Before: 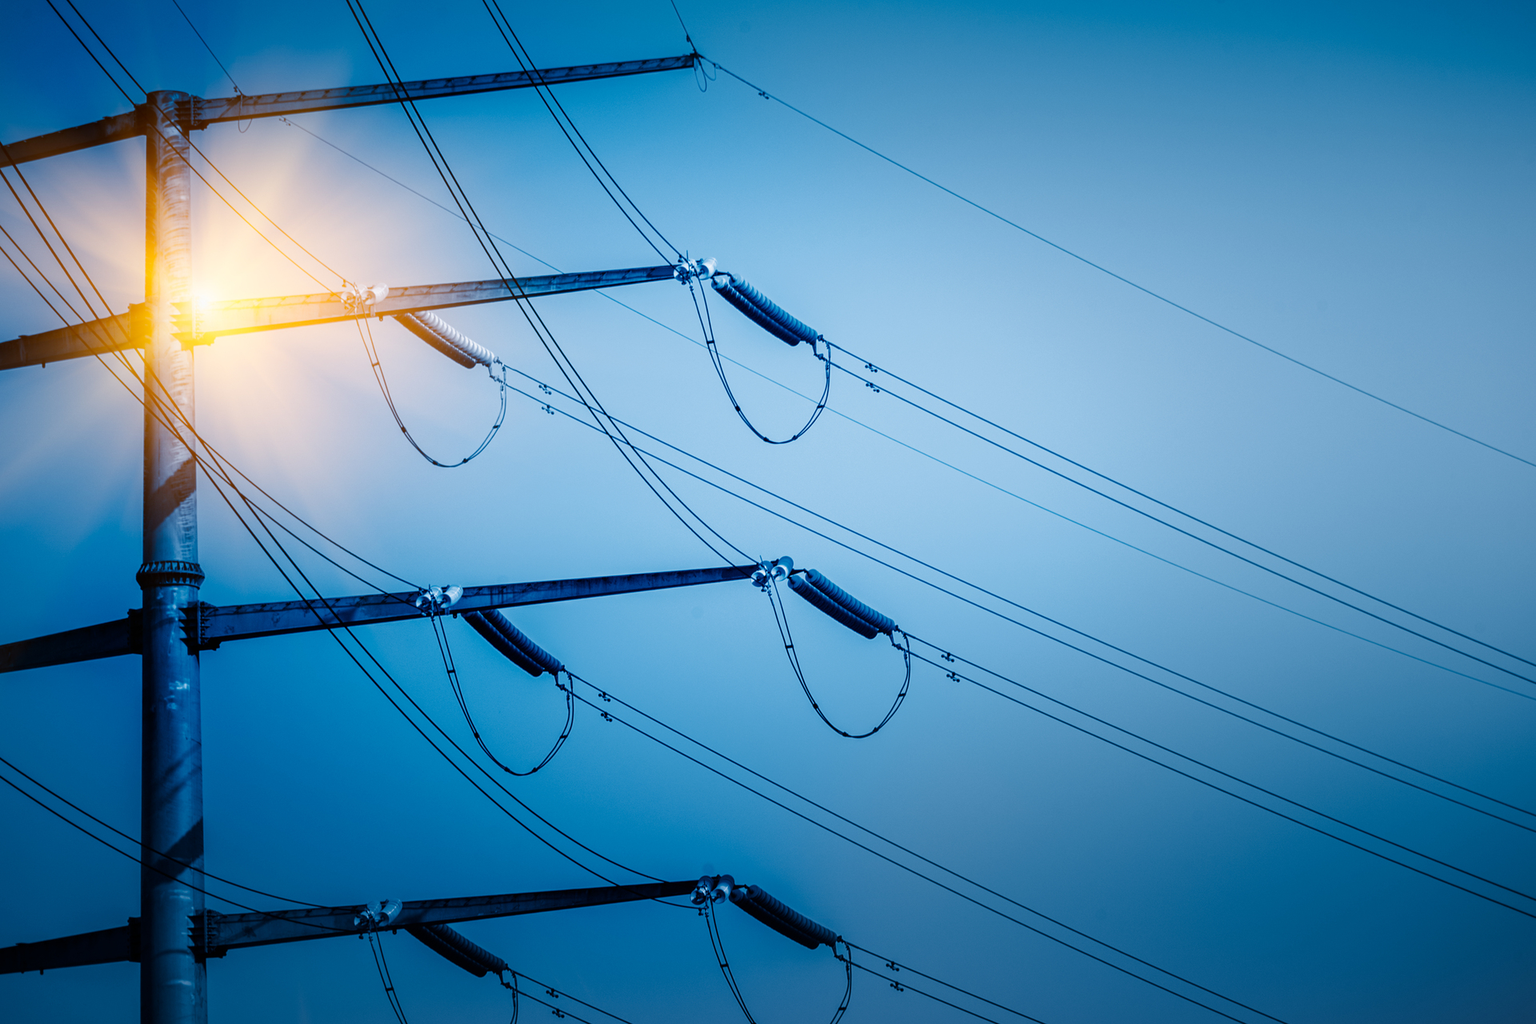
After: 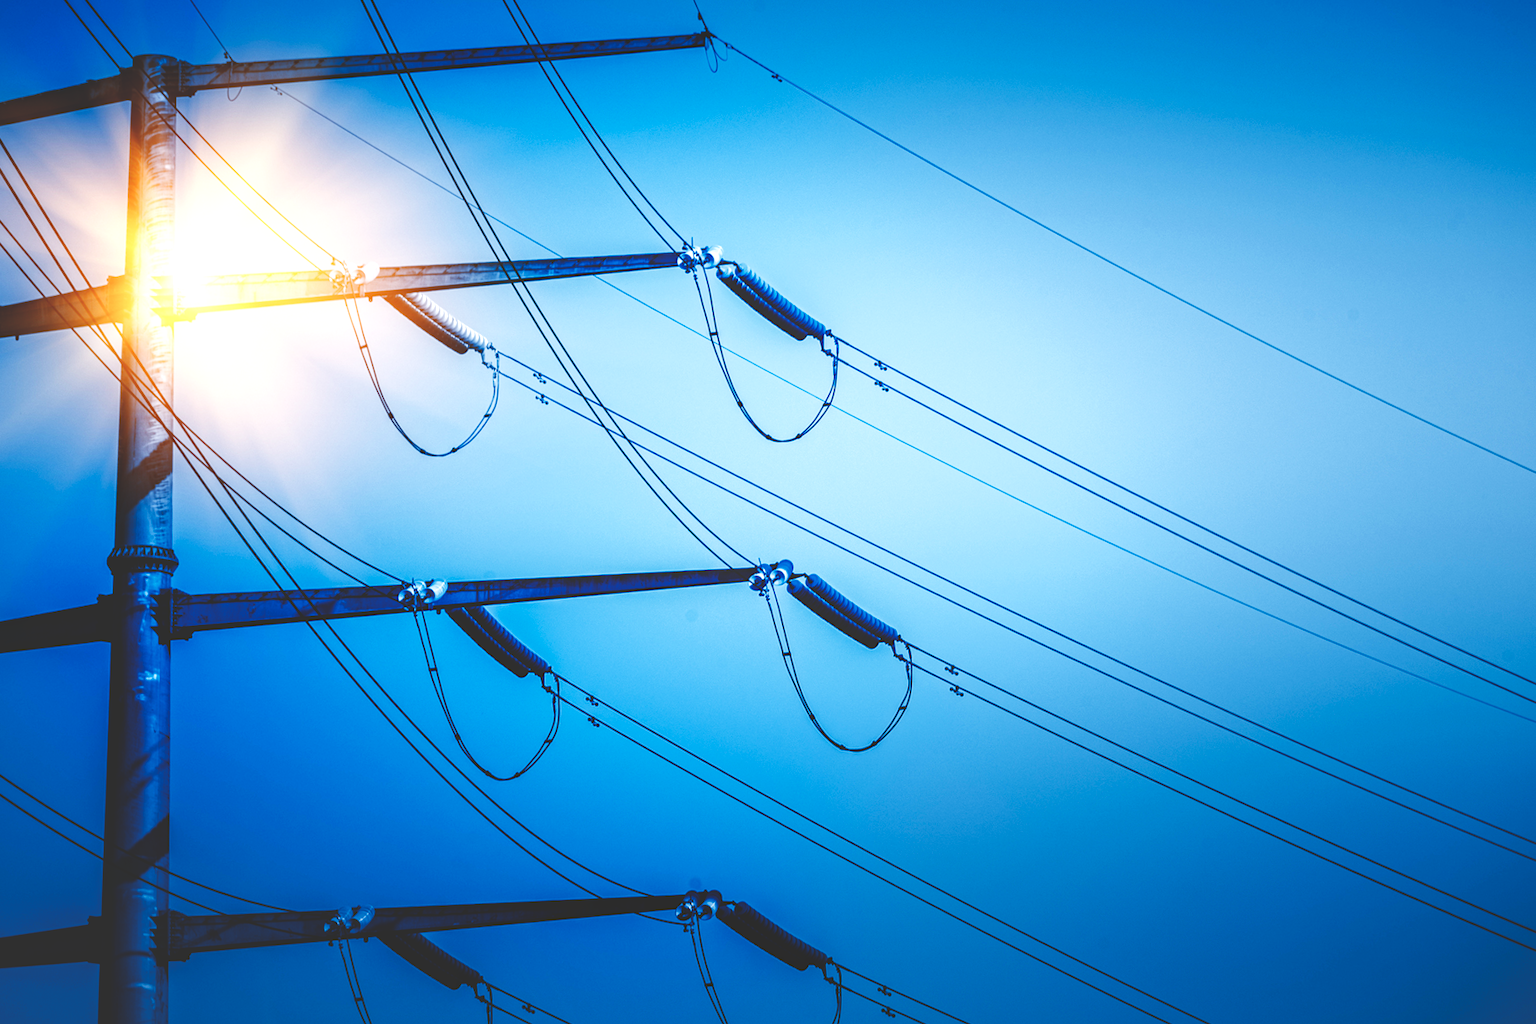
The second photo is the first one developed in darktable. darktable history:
color balance rgb: shadows lift › chroma 1%, shadows lift › hue 113°, highlights gain › chroma 0.2%, highlights gain › hue 333°, perceptual saturation grading › global saturation 20%, perceptual saturation grading › highlights -50%, perceptual saturation grading › shadows 25%, contrast -10%
local contrast: highlights 83%, shadows 81%
haze removal: compatibility mode true, adaptive false
base curve: curves: ch0 [(0, 0.036) (0.007, 0.037) (0.604, 0.887) (1, 1)], preserve colors none
crop and rotate: angle -1.69°
